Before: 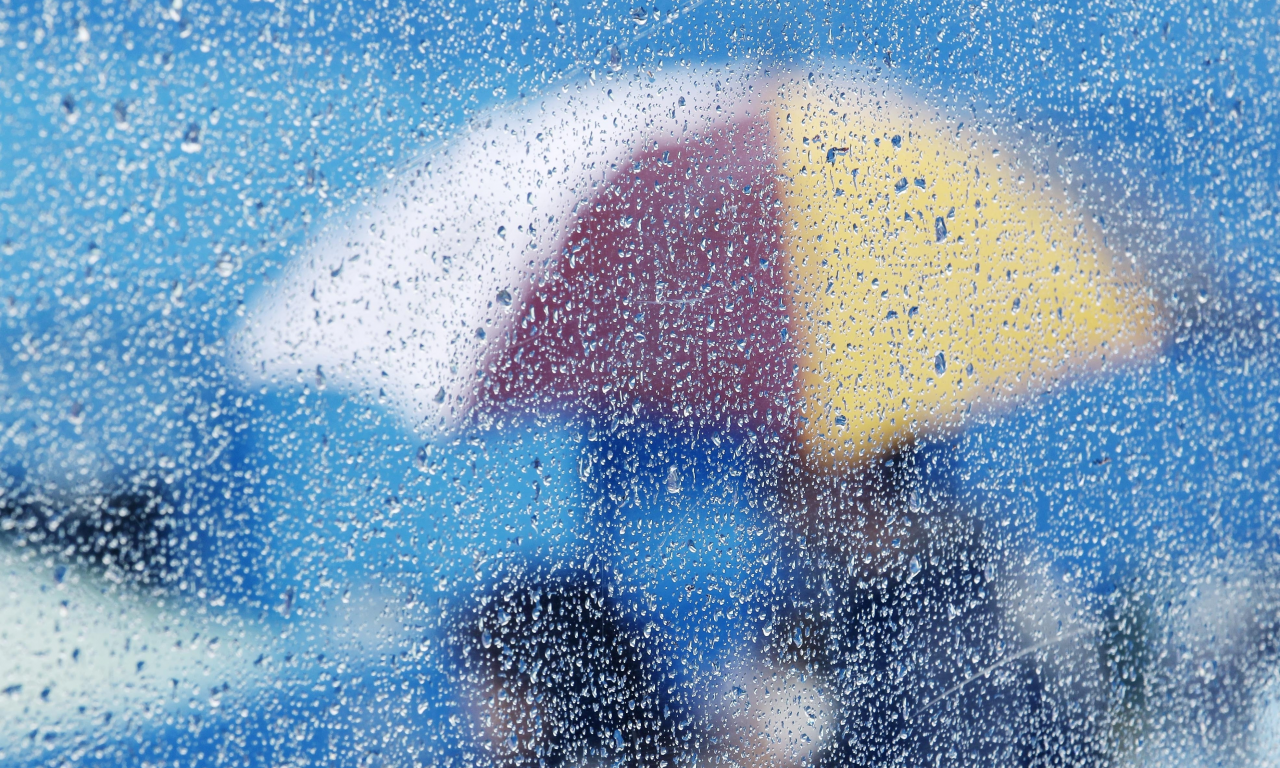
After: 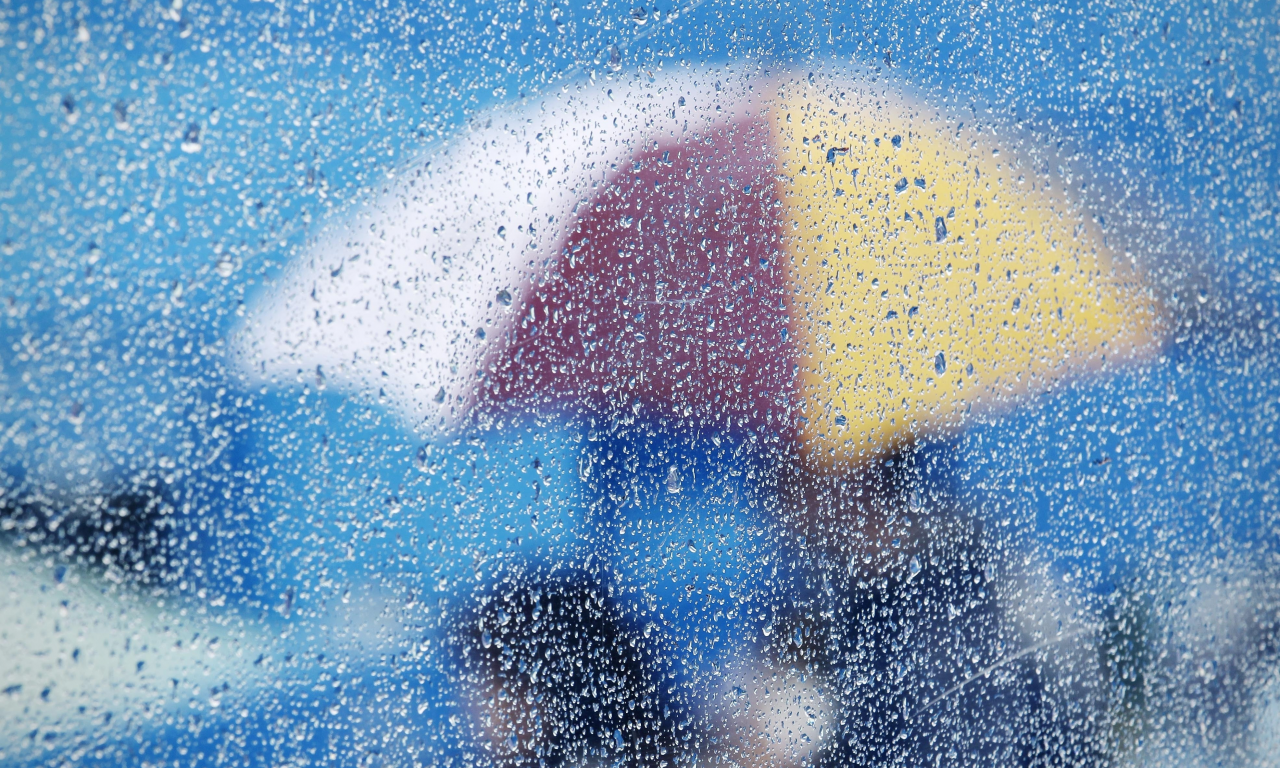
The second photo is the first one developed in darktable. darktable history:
vignetting: brightness -0.37, saturation 0.017
